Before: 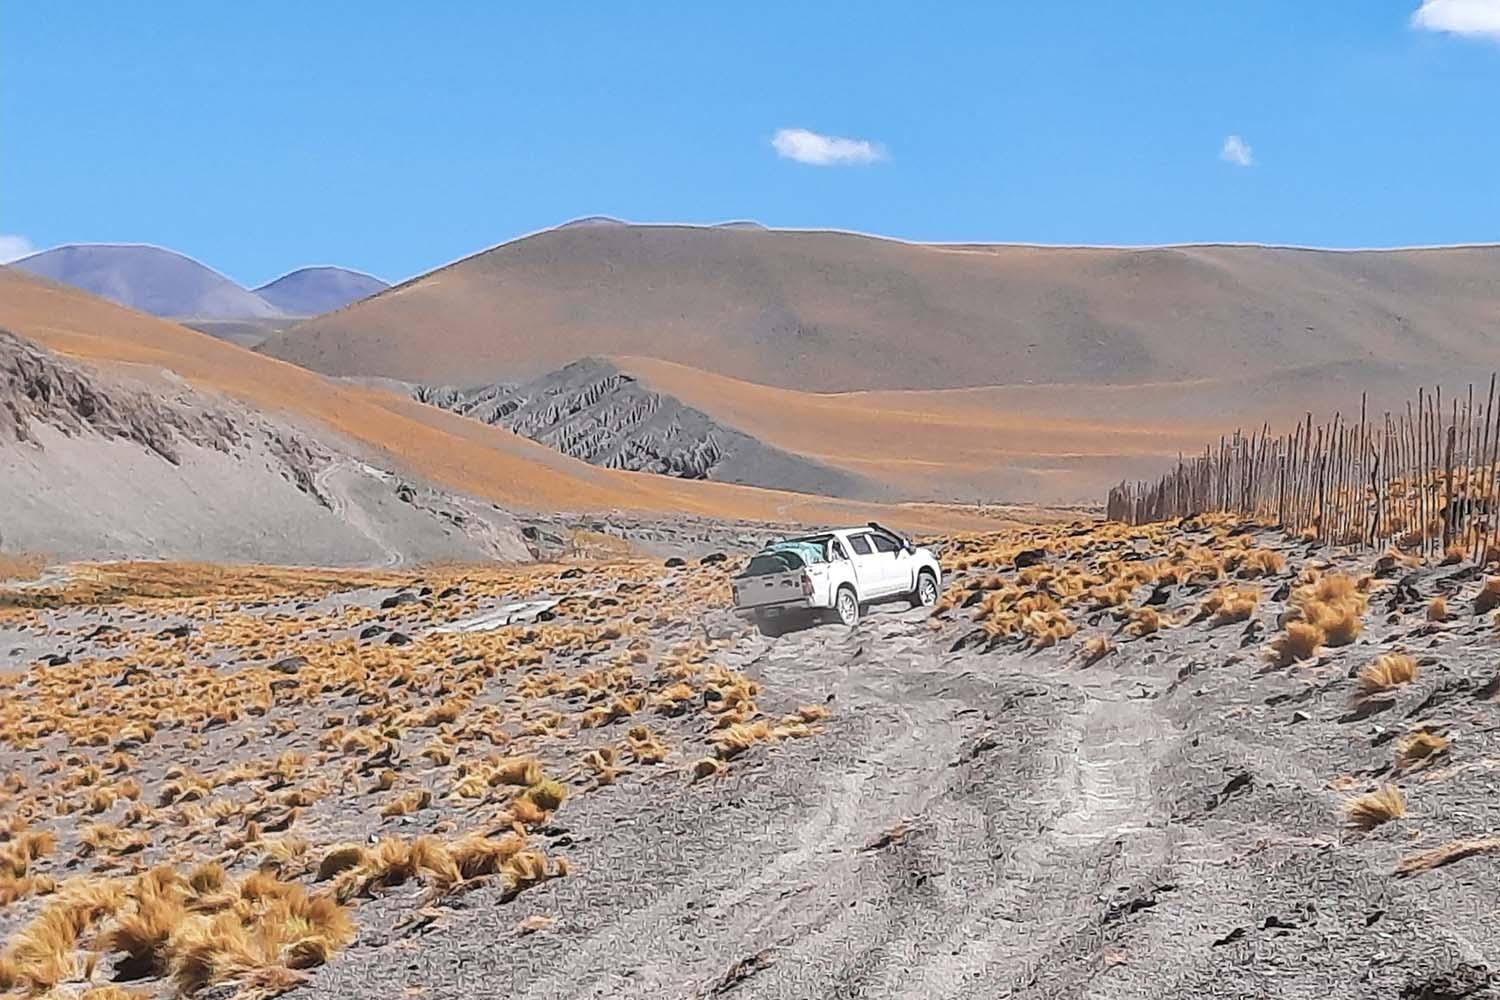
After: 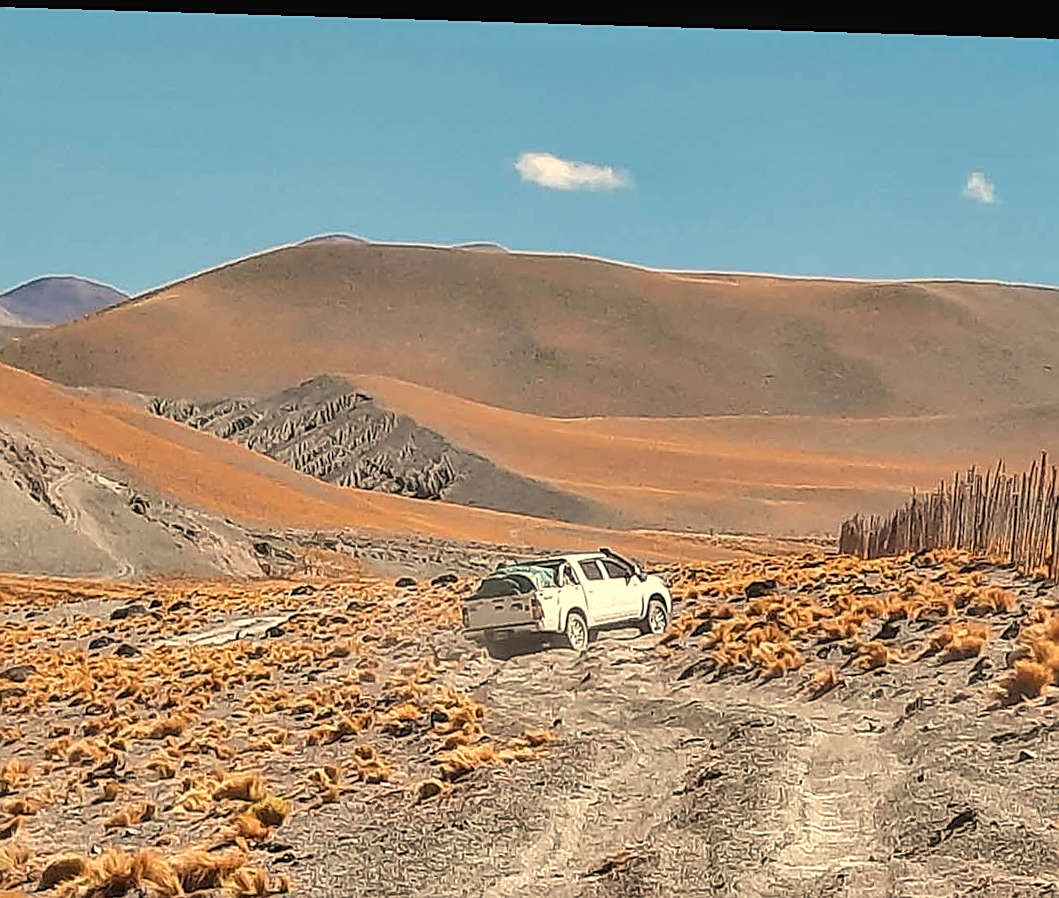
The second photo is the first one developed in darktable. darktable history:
rotate and perspective: rotation 1.72°, automatic cropping off
local contrast: on, module defaults
sharpen: on, module defaults
white balance: red 1.123, blue 0.83
crop: left 18.479%, right 12.2%, bottom 13.971%
shadows and highlights: soften with gaussian
